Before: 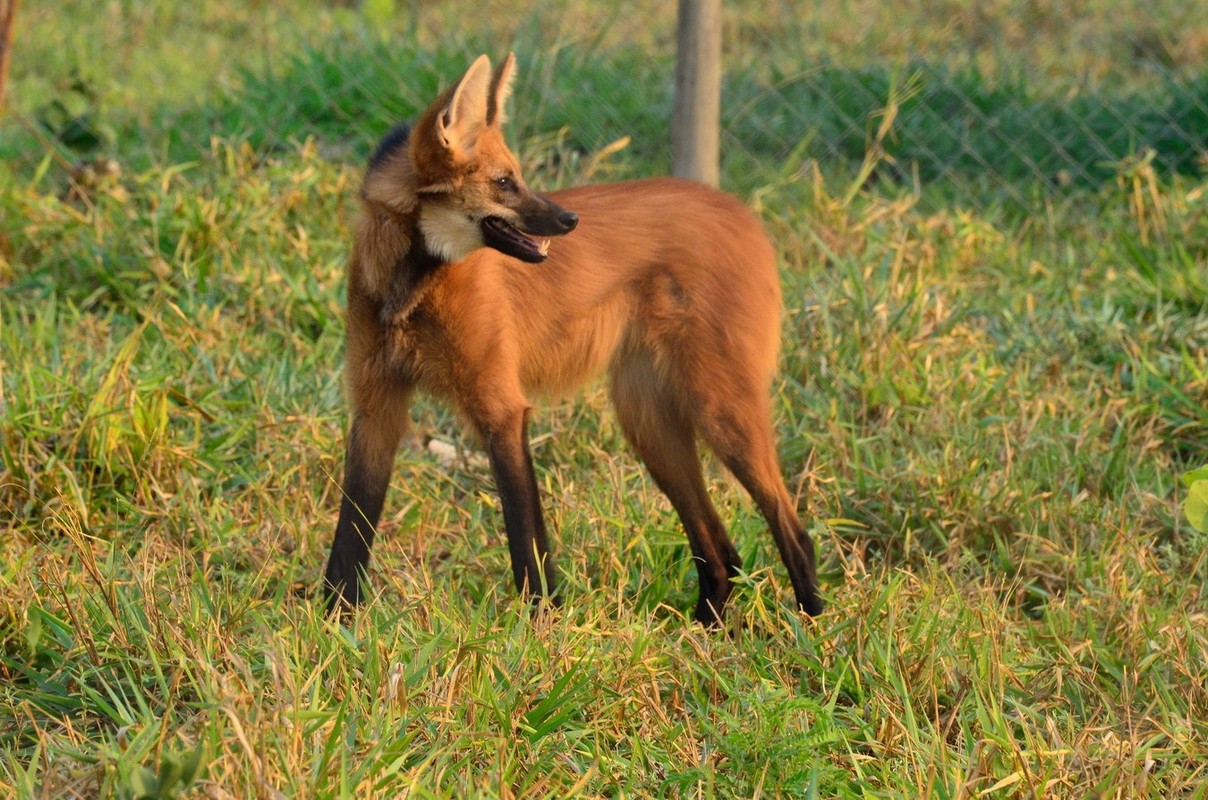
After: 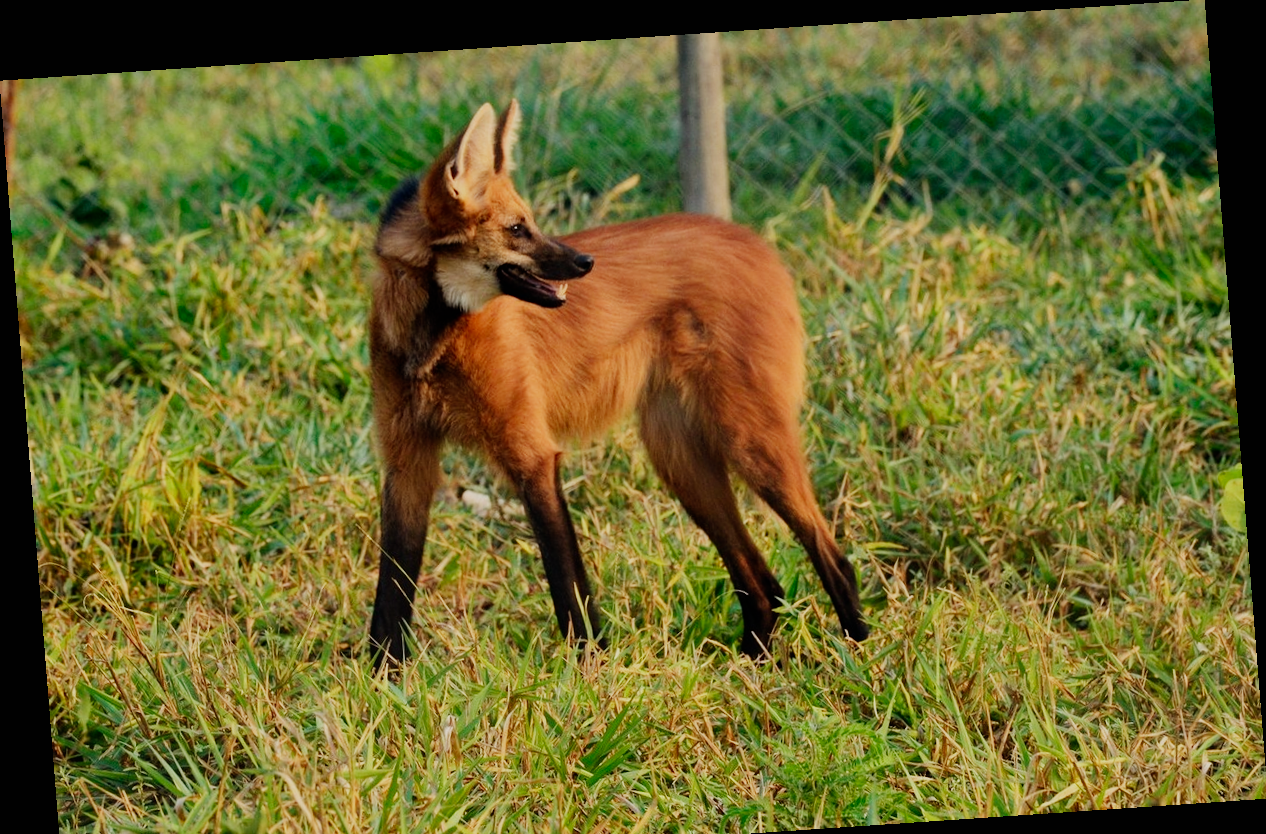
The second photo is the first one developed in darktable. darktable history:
rotate and perspective: rotation -4.2°, shear 0.006, automatic cropping off
haze removal: compatibility mode true, adaptive false
crop and rotate: top 0%, bottom 5.097%
sigmoid: skew -0.2, preserve hue 0%, red attenuation 0.1, red rotation 0.035, green attenuation 0.1, green rotation -0.017, blue attenuation 0.15, blue rotation -0.052, base primaries Rec2020
